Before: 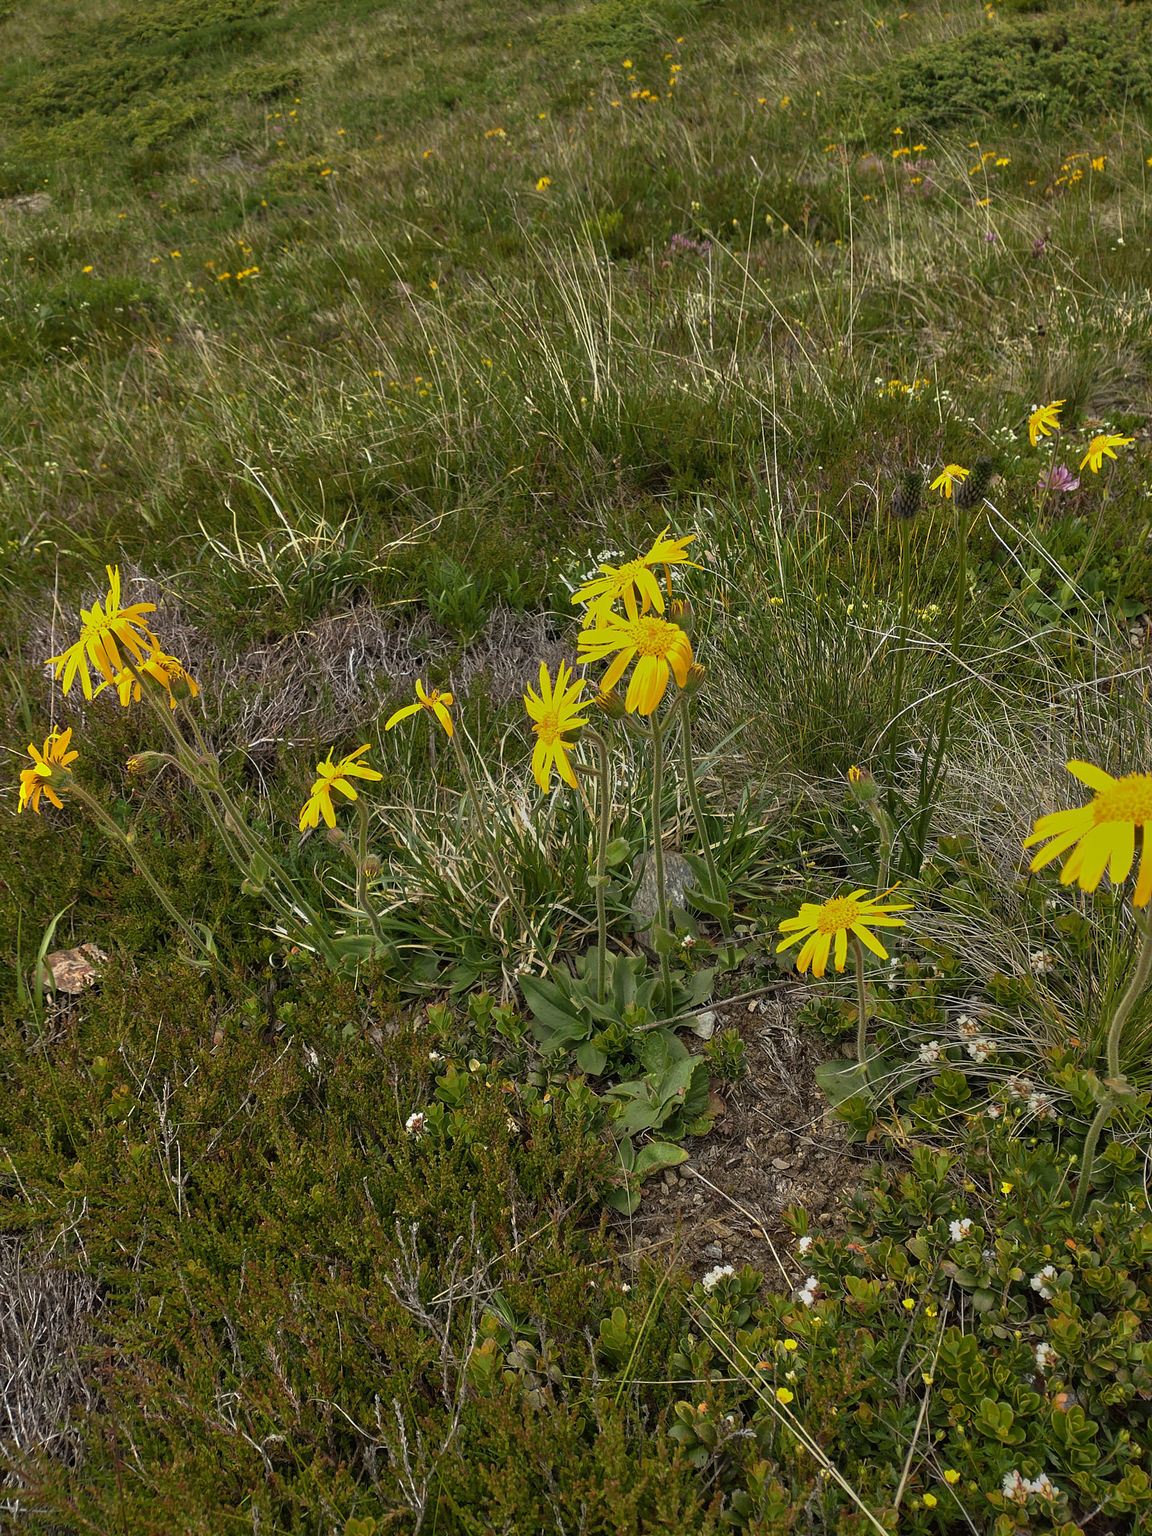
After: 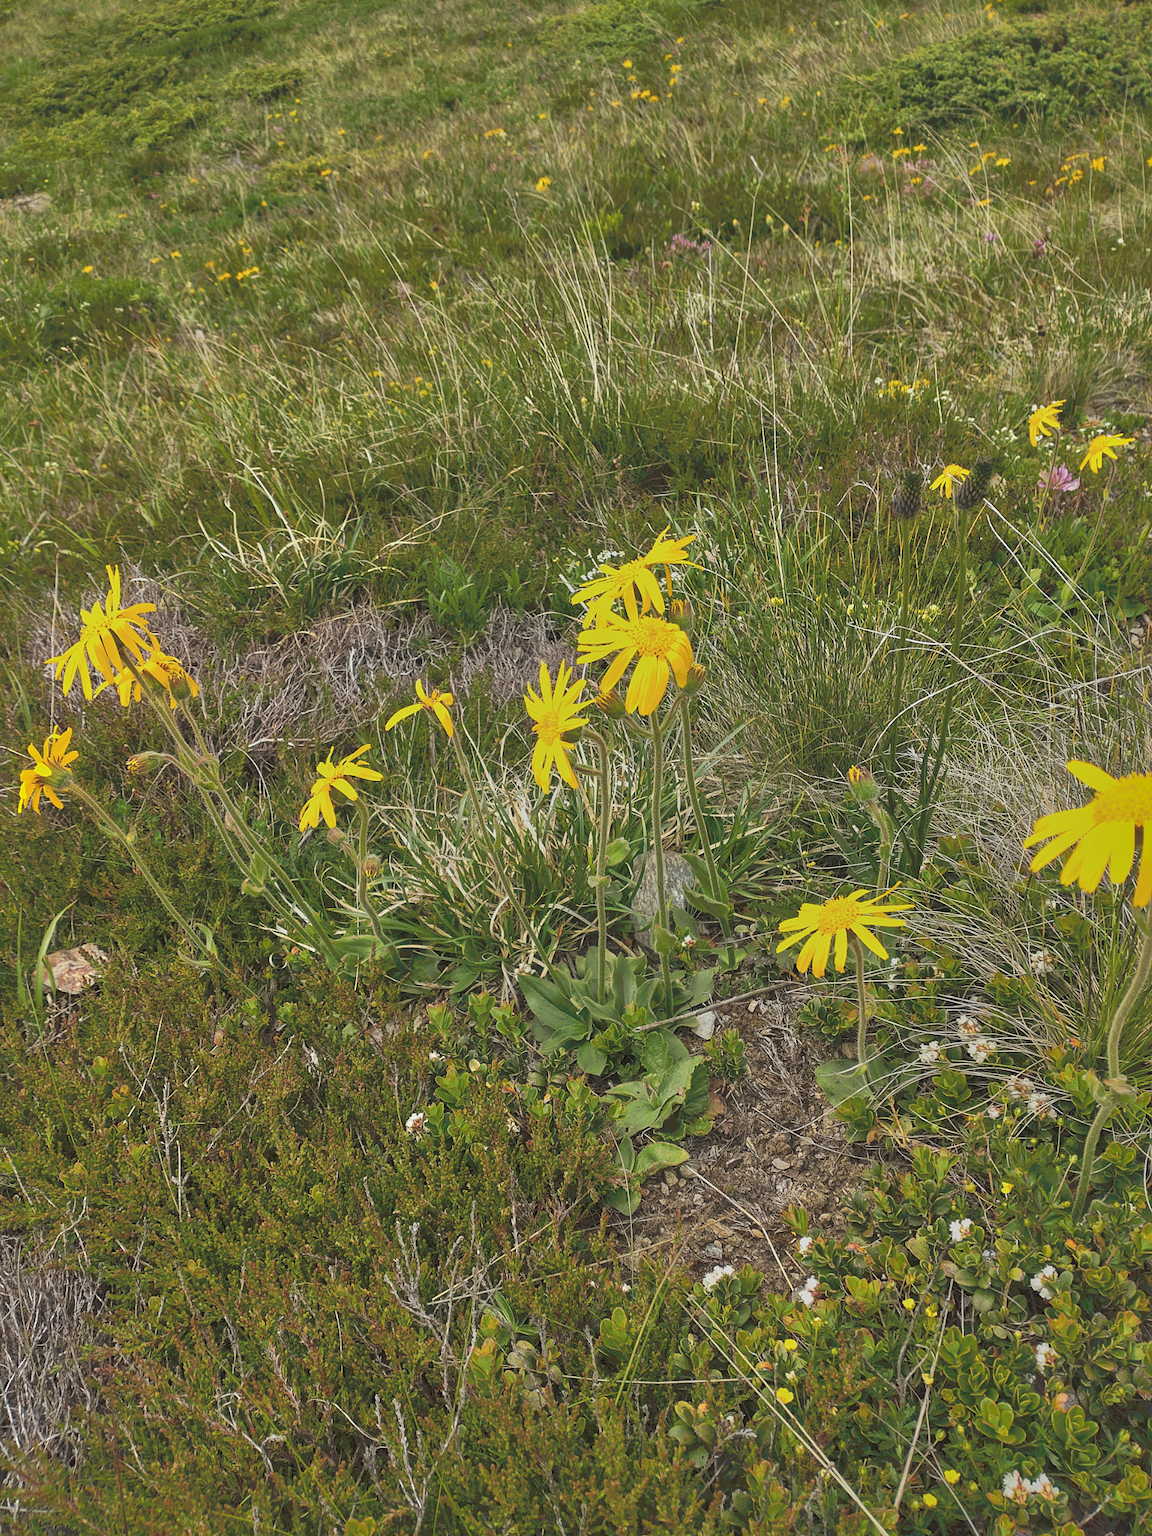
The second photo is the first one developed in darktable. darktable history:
tone curve: curves: ch0 [(0, 0) (0.003, 0.055) (0.011, 0.111) (0.025, 0.126) (0.044, 0.169) (0.069, 0.215) (0.1, 0.199) (0.136, 0.207) (0.177, 0.259) (0.224, 0.327) (0.277, 0.361) (0.335, 0.431) (0.399, 0.501) (0.468, 0.589) (0.543, 0.683) (0.623, 0.73) (0.709, 0.796) (0.801, 0.863) (0.898, 0.921) (1, 1)], preserve colors none
shadows and highlights: on, module defaults
